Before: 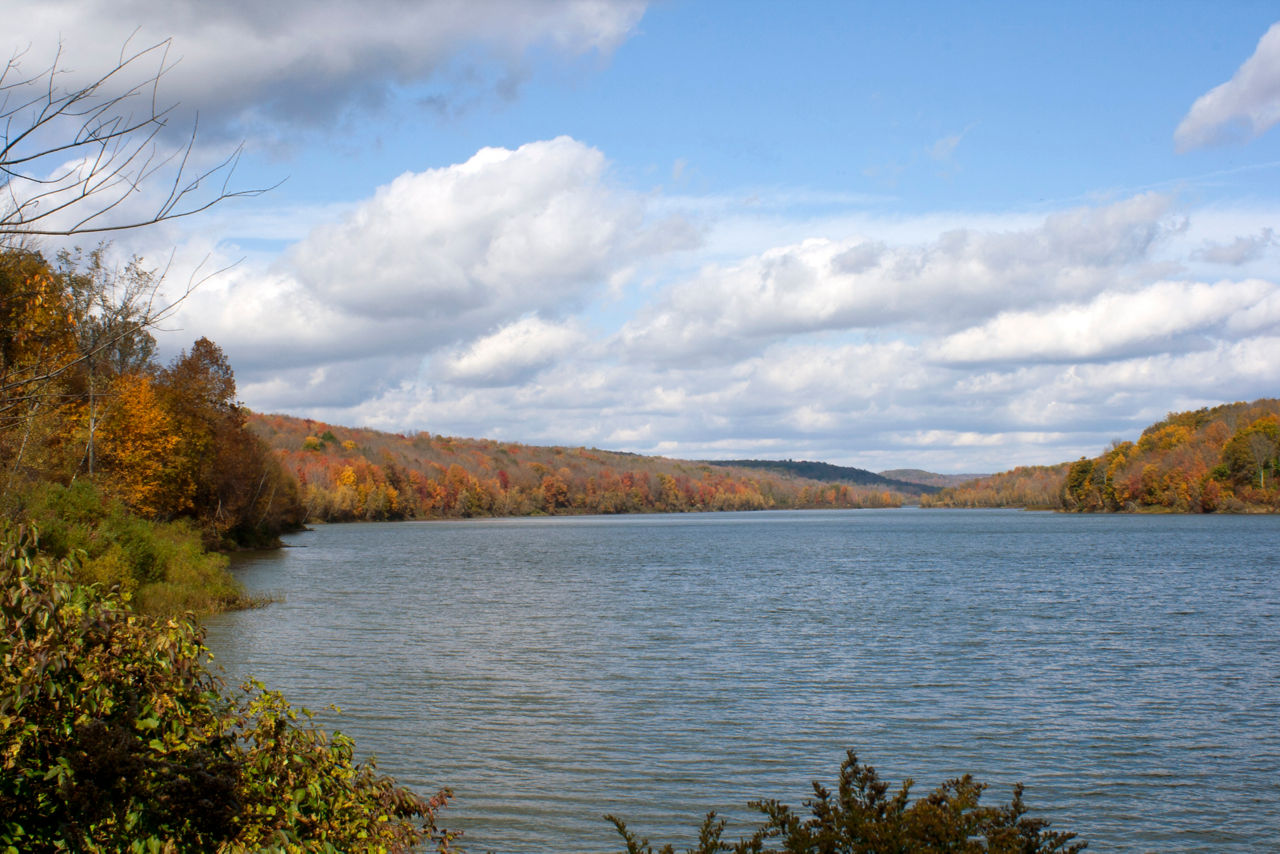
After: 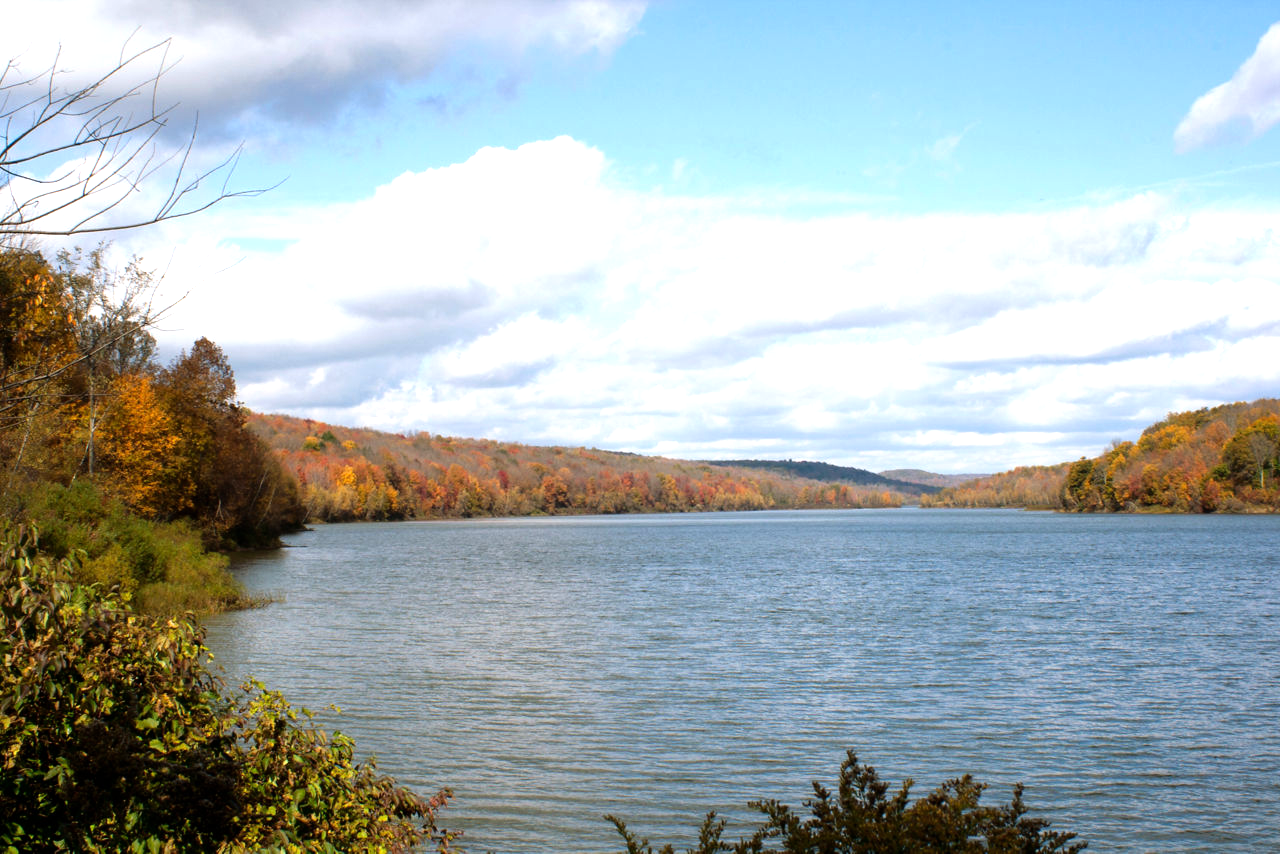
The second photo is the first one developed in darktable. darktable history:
tone equalizer: -8 EV -0.755 EV, -7 EV -0.724 EV, -6 EV -0.605 EV, -5 EV -0.396 EV, -3 EV 0.397 EV, -2 EV 0.6 EV, -1 EV 0.68 EV, +0 EV 0.742 EV, mask exposure compensation -0.513 EV
